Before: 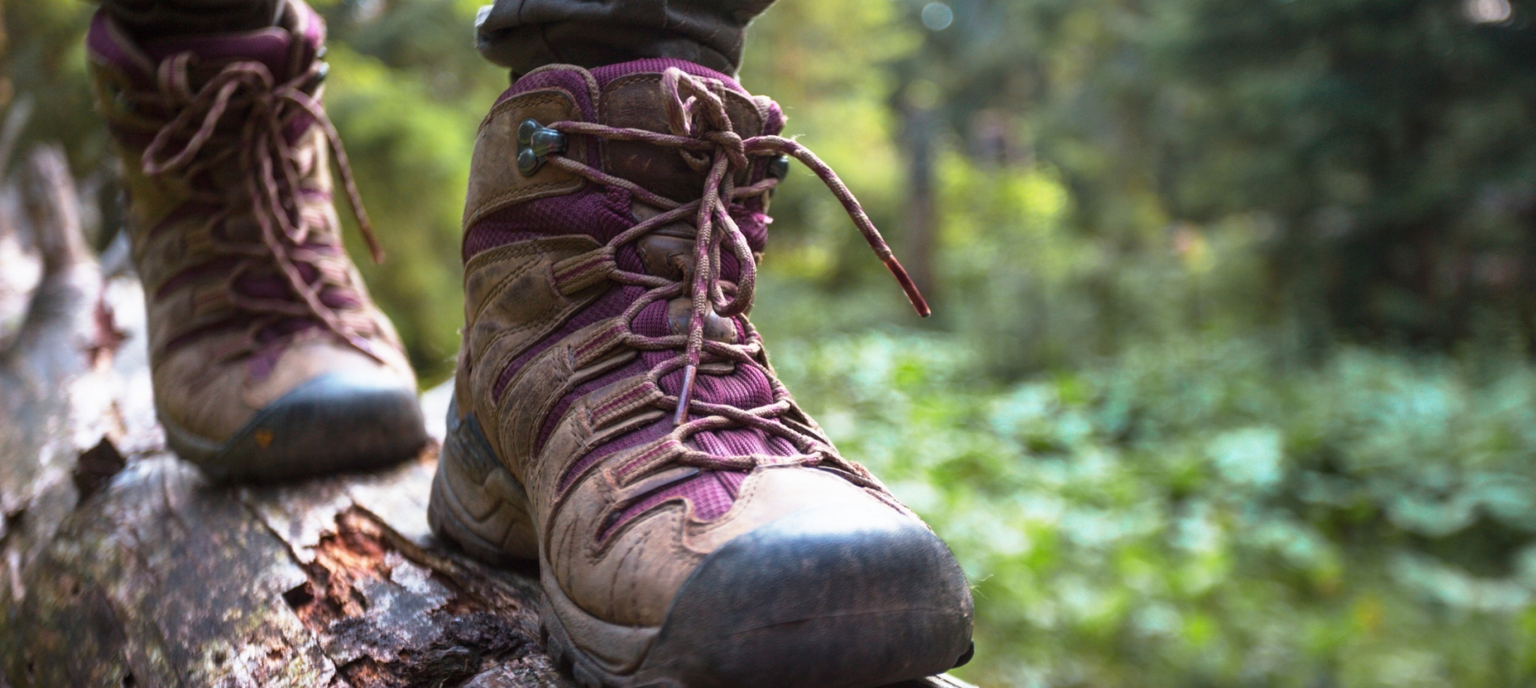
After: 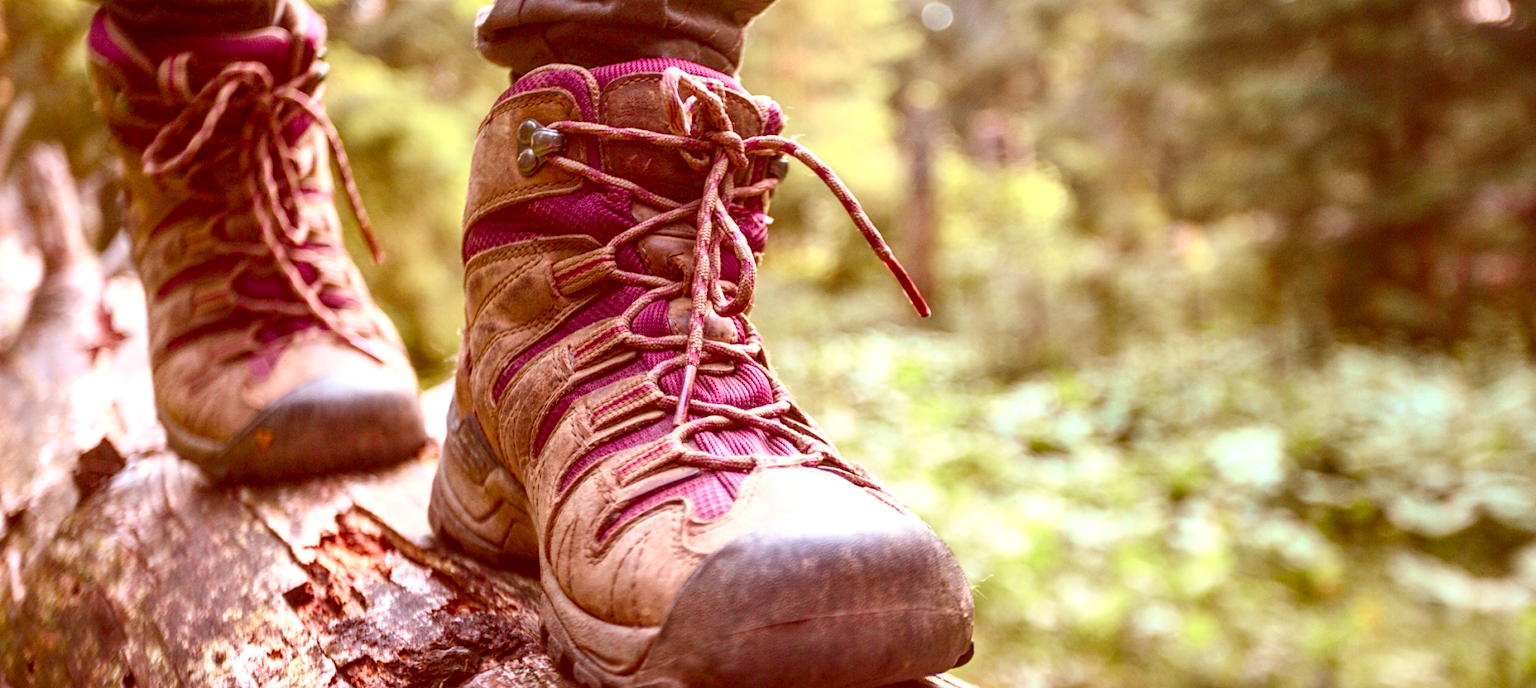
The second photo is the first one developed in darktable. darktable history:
sharpen: amount 0.2
exposure: exposure 0.921 EV, compensate highlight preservation false
contrast brightness saturation: contrast 0.23, brightness 0.1, saturation 0.29
local contrast: on, module defaults
color balance rgb: shadows lift › chroma 1%, shadows lift › hue 113°, highlights gain › chroma 0.2%, highlights gain › hue 333°, perceptual saturation grading › global saturation 20%, perceptual saturation grading › highlights -50%, perceptual saturation grading › shadows 25%, contrast -20%
color correction: highlights a* 9.03, highlights b* 8.71, shadows a* 40, shadows b* 40, saturation 0.8
